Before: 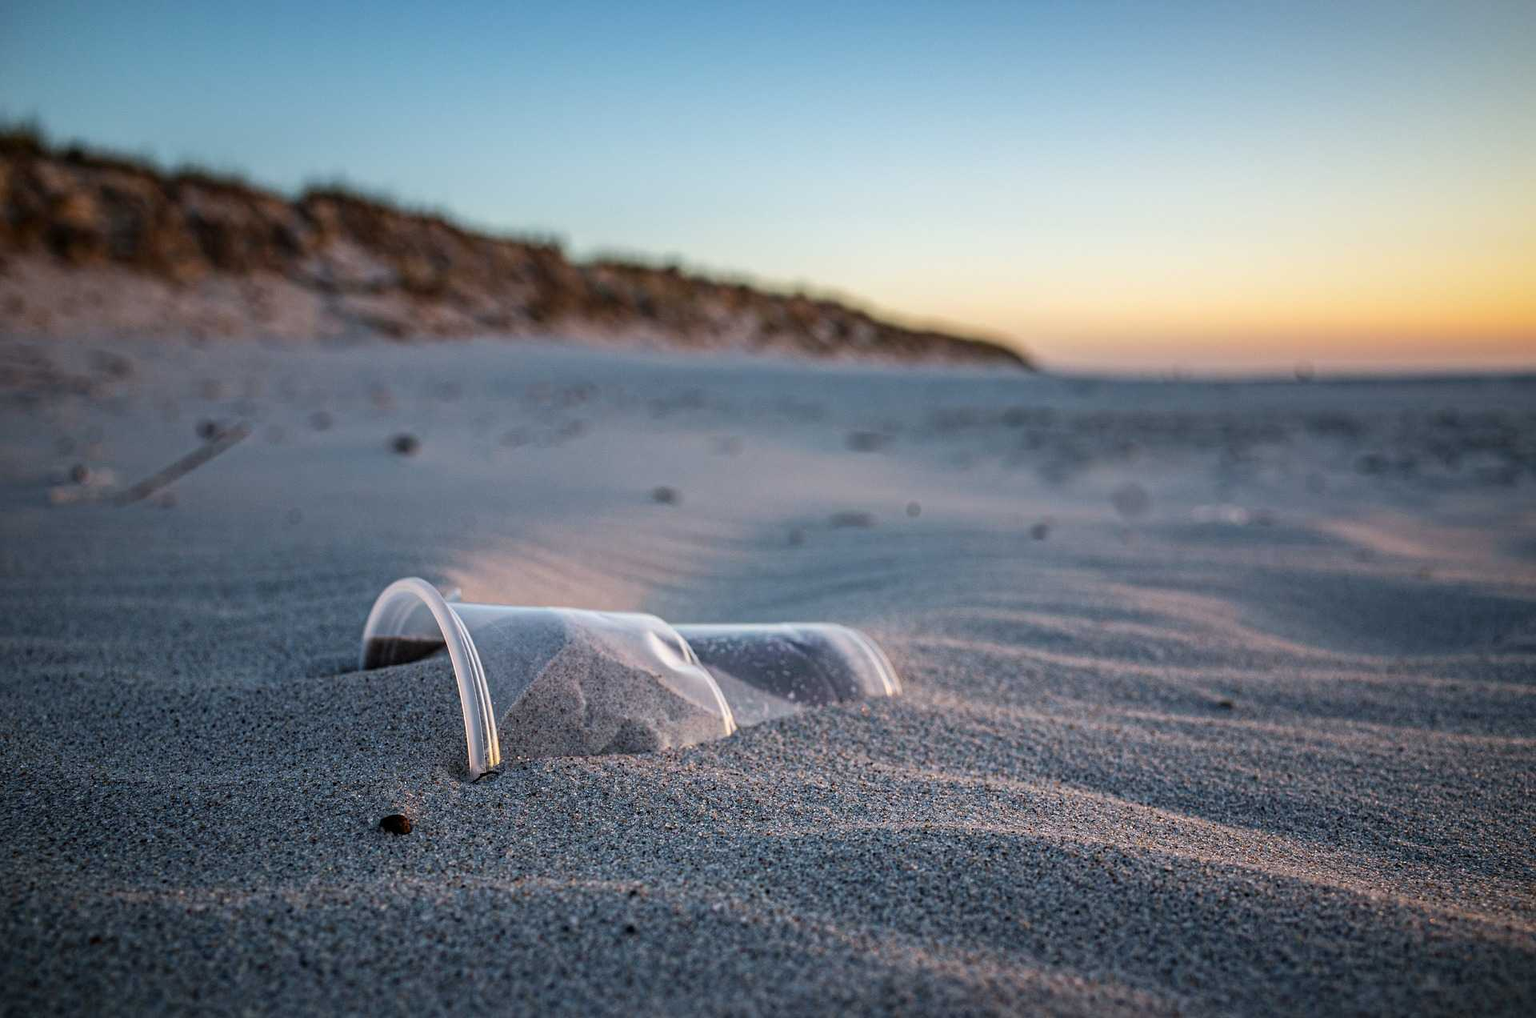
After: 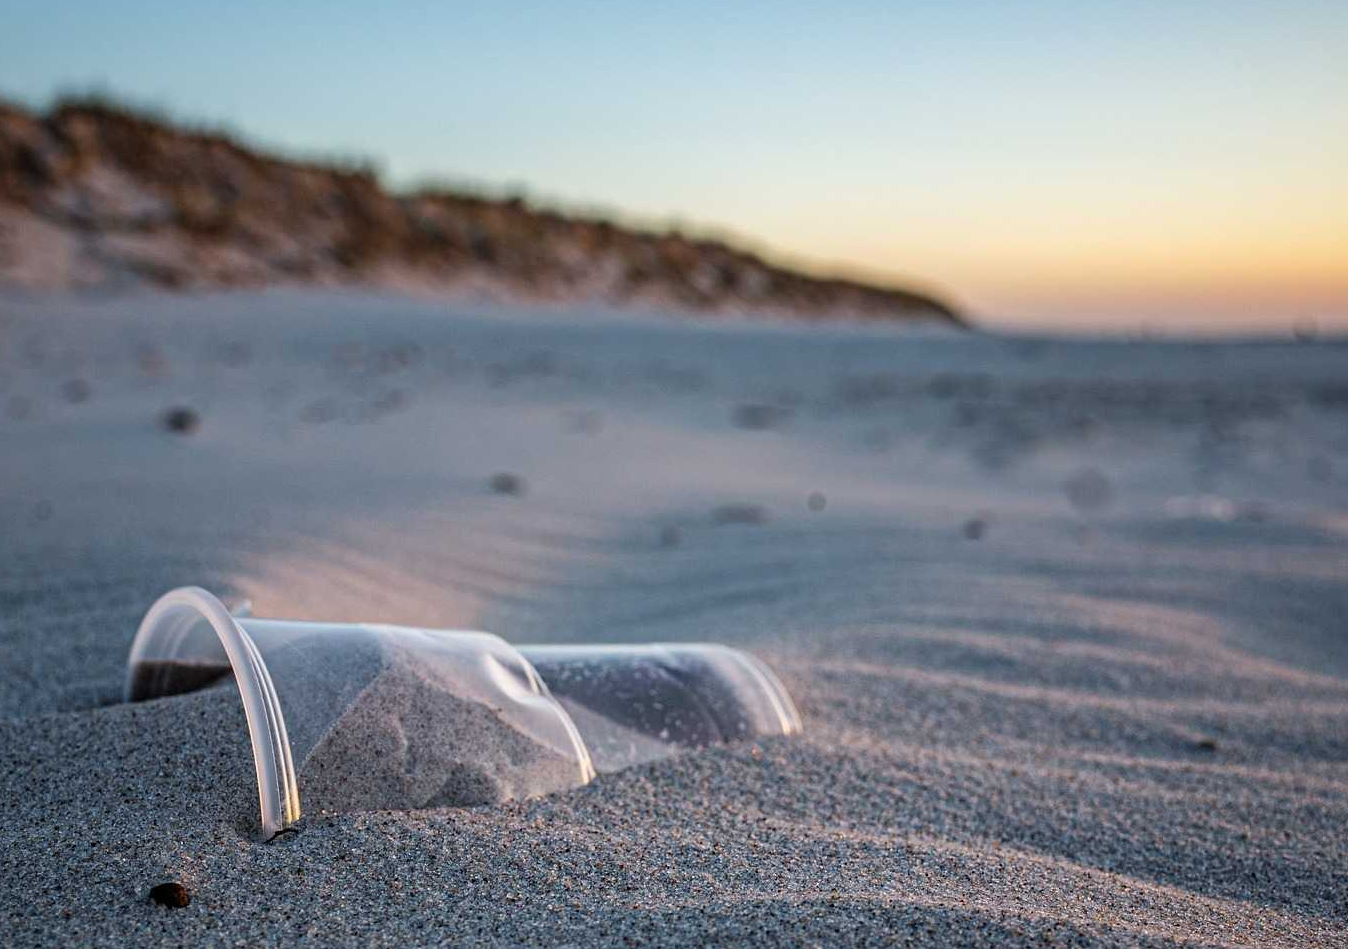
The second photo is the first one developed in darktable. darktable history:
crop and rotate: left 16.934%, top 10.675%, right 12.845%, bottom 14.686%
